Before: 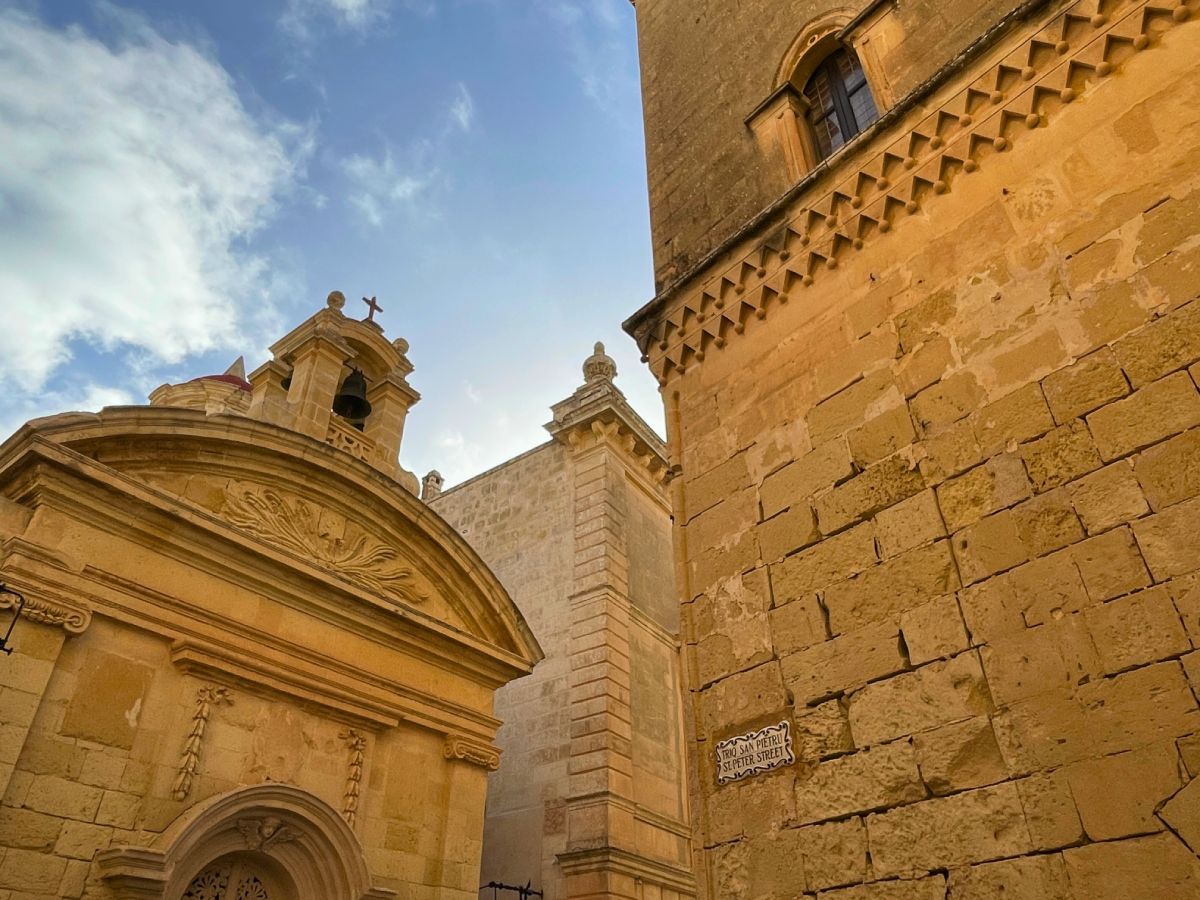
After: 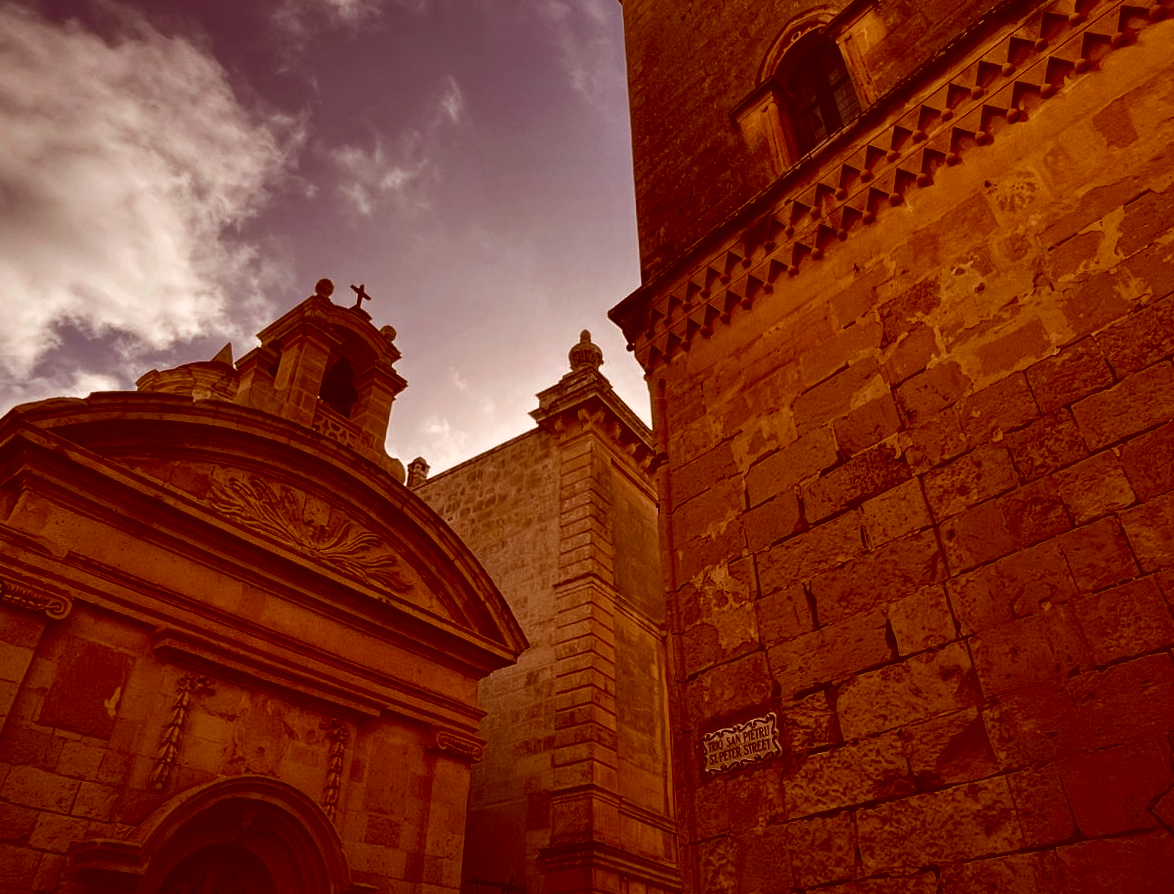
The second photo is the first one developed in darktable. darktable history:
color correction: highlights a* 9.03, highlights b* 8.71, shadows a* 40, shadows b* 40, saturation 0.8
rotate and perspective: rotation 0.226°, lens shift (vertical) -0.042, crop left 0.023, crop right 0.982, crop top 0.006, crop bottom 0.994
contrast brightness saturation: brightness -0.52
